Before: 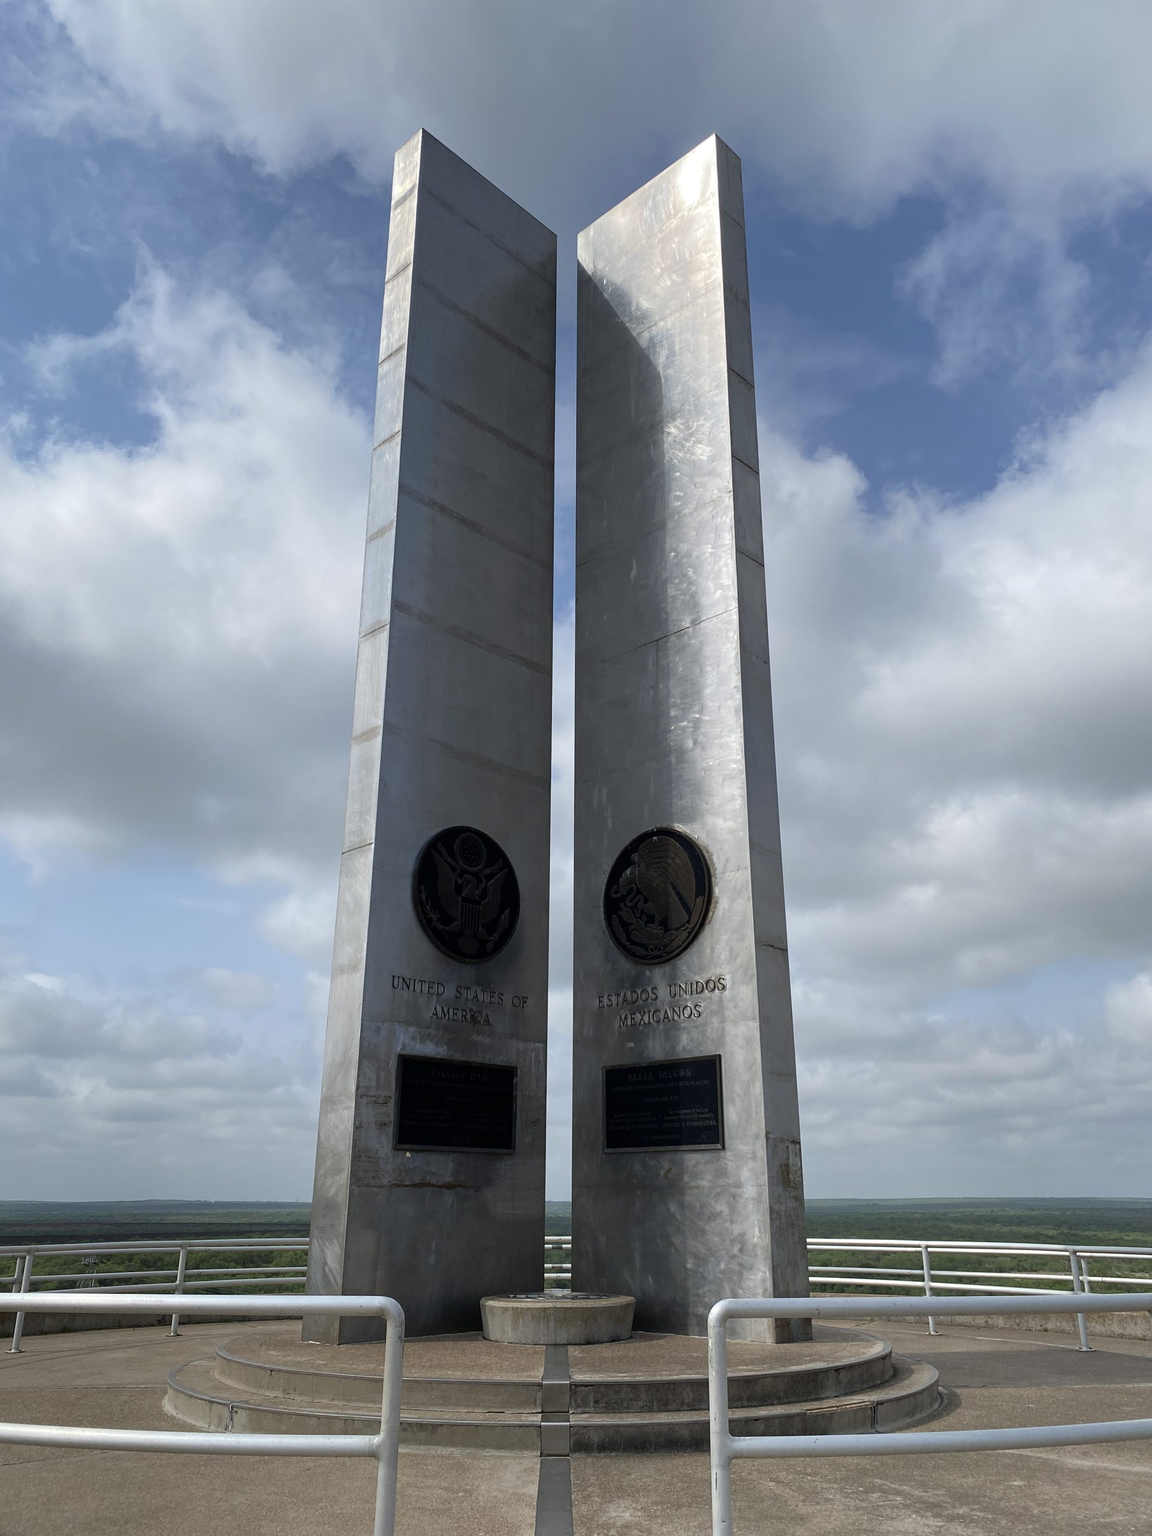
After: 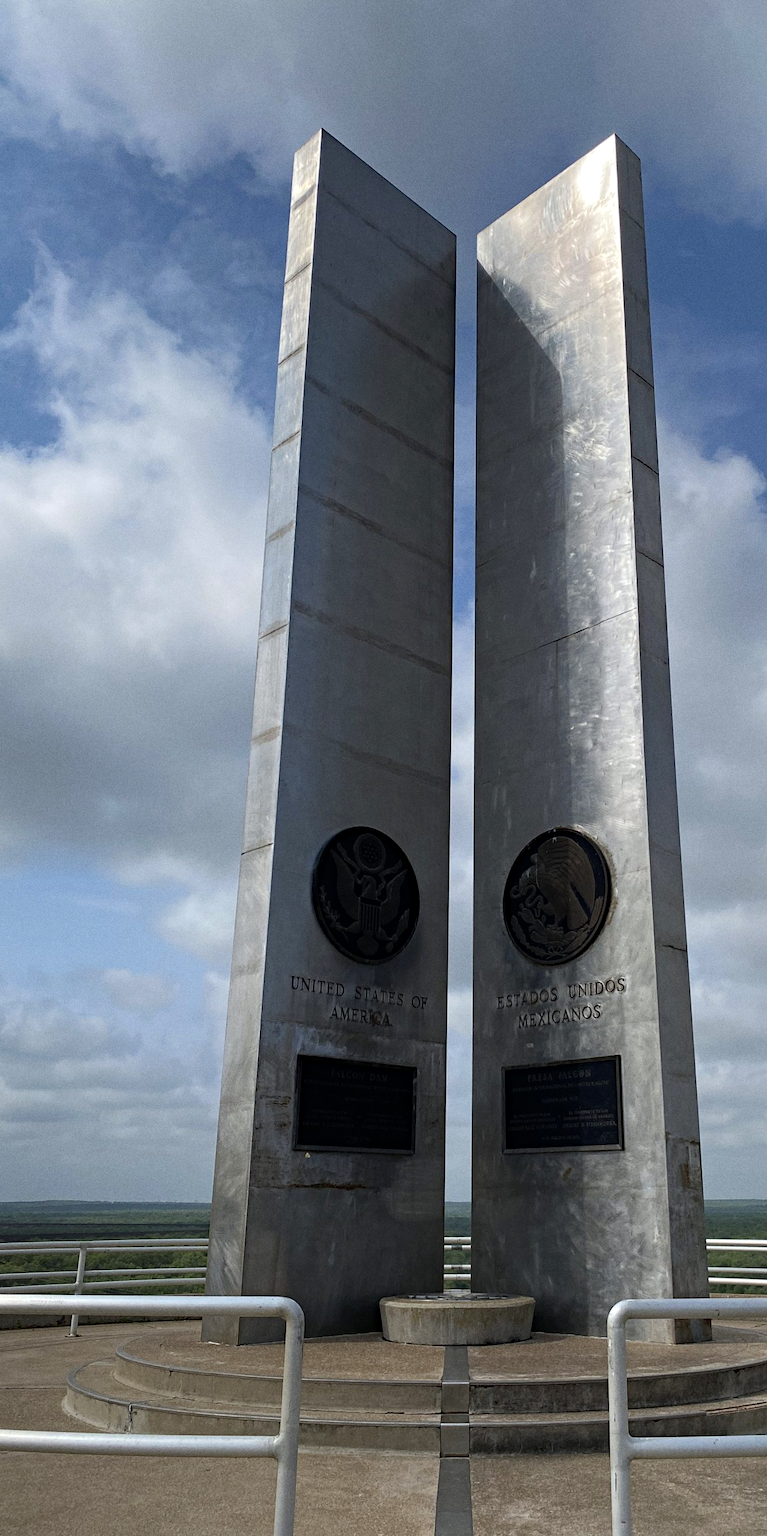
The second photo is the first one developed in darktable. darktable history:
grain: on, module defaults
haze removal: strength 0.29, distance 0.25, compatibility mode true, adaptive false
crop and rotate: left 8.786%, right 24.548%
